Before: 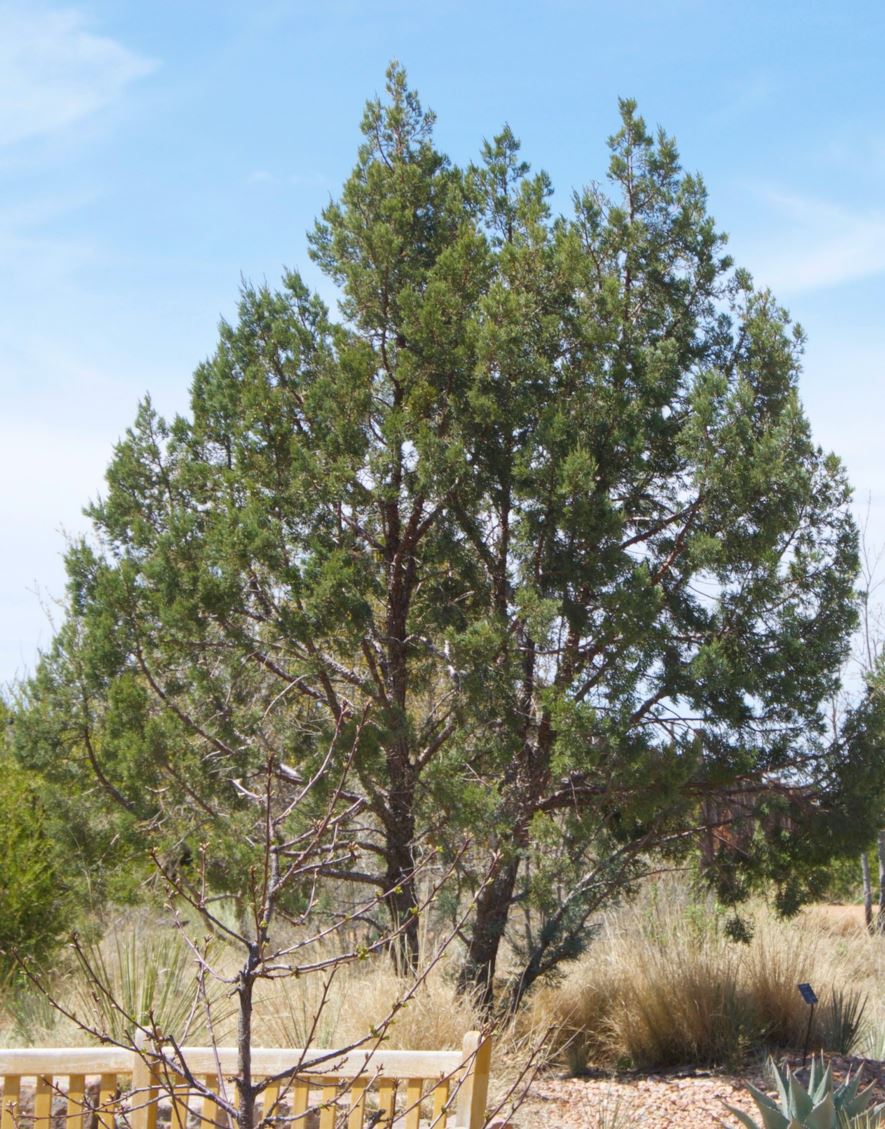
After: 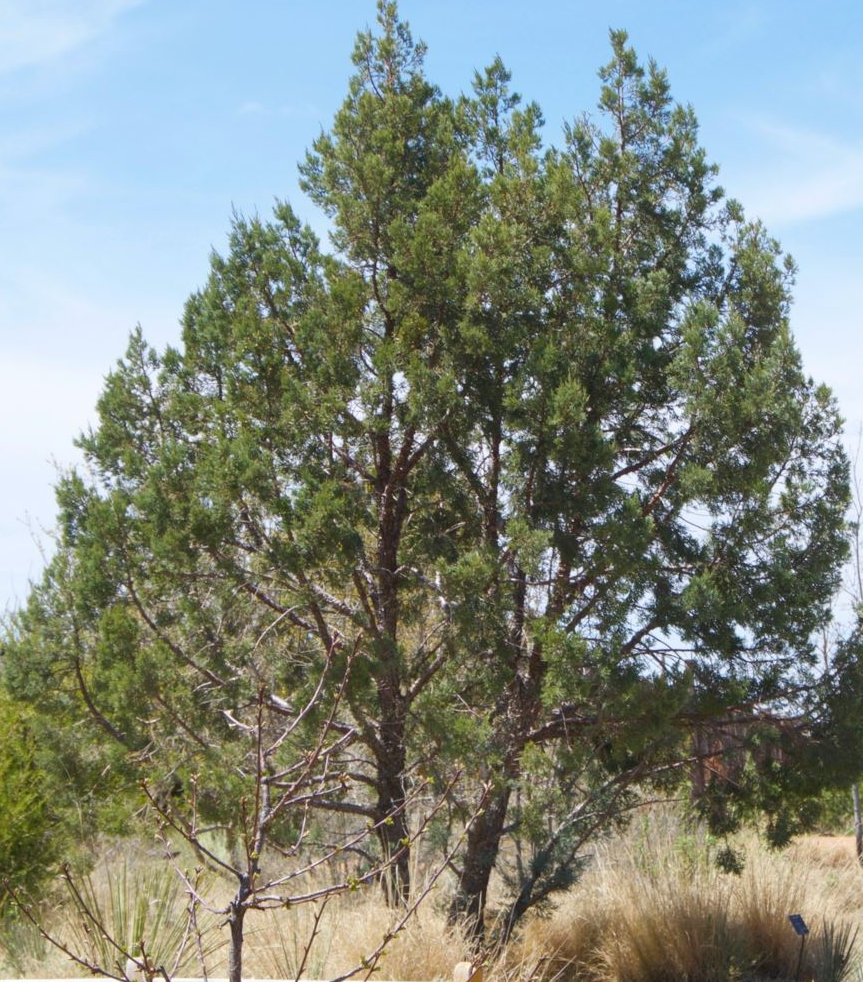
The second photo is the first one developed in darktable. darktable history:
crop: left 1.084%, top 6.194%, right 1.347%, bottom 6.803%
